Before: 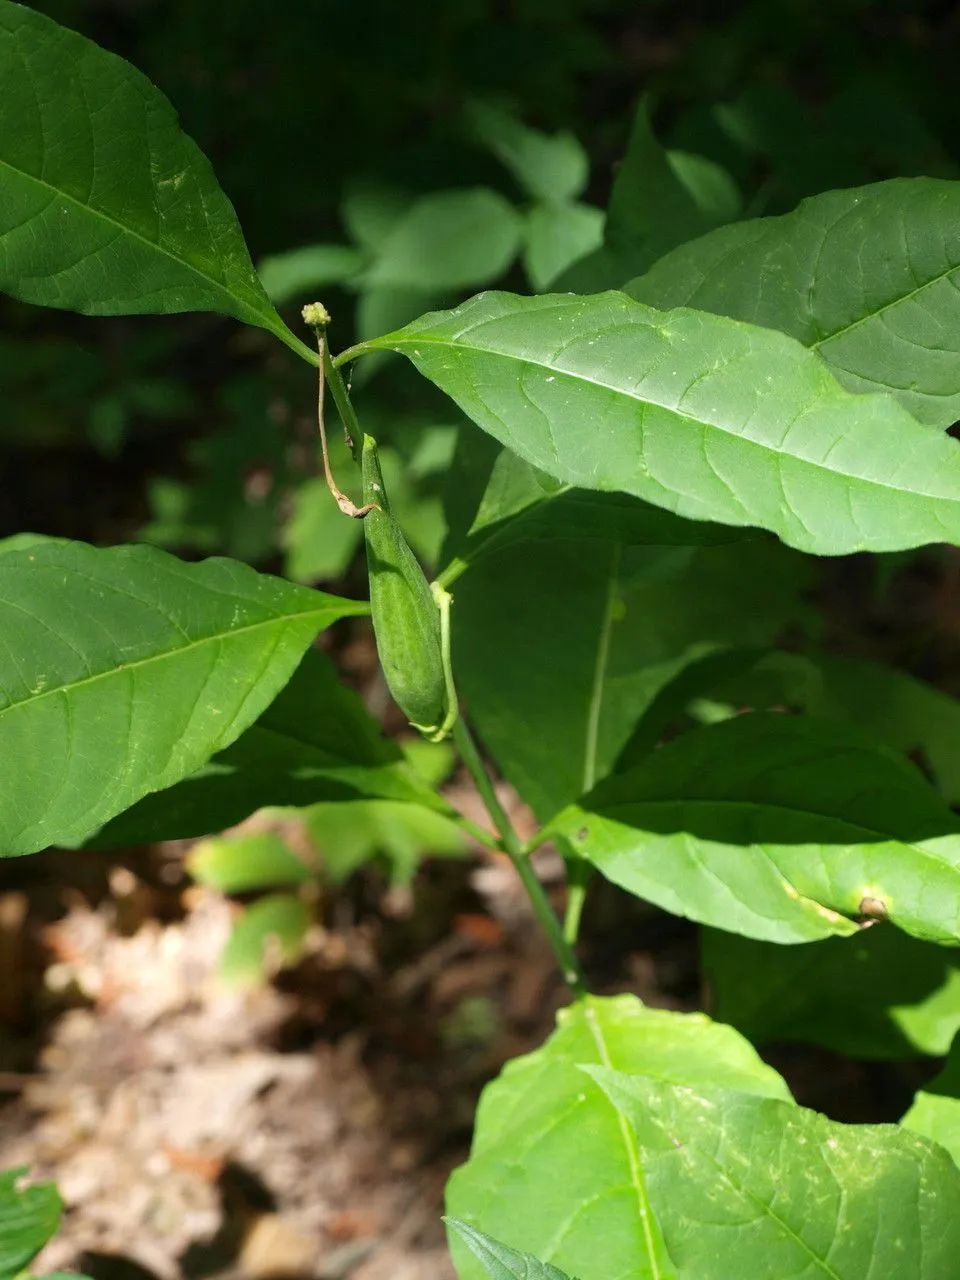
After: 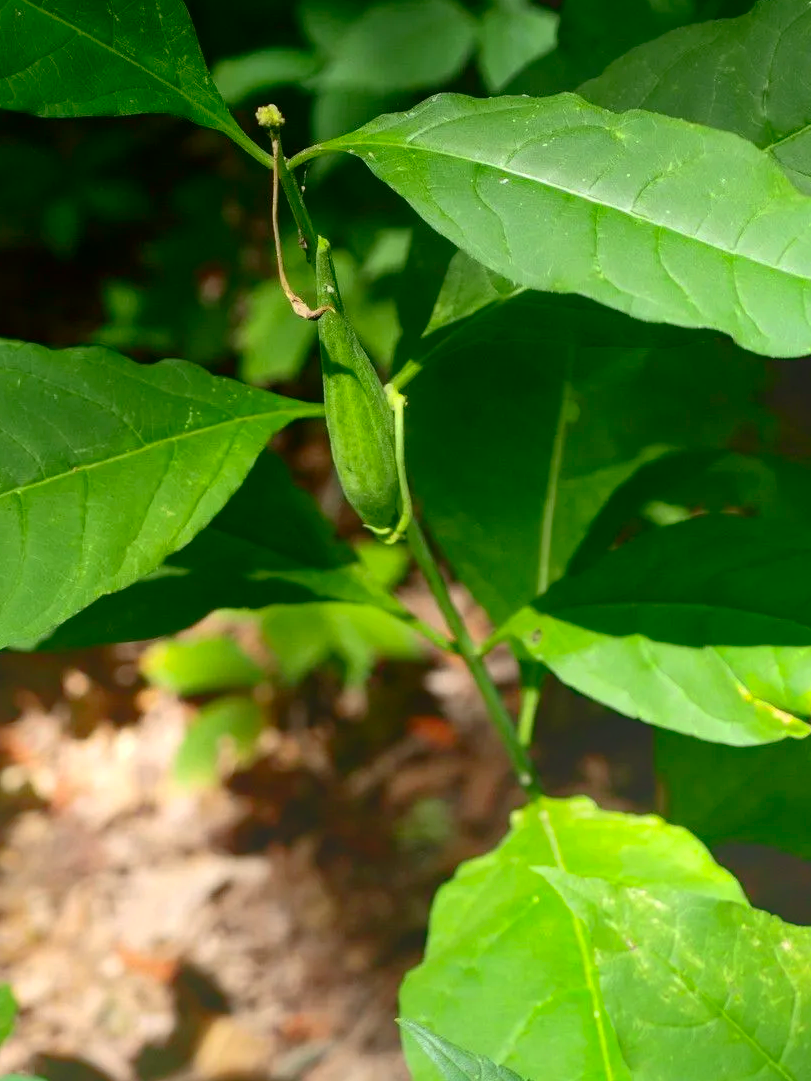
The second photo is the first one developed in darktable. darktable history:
crop and rotate: left 4.842%, top 15.51%, right 10.668%
bloom: size 38%, threshold 95%, strength 30%
contrast brightness saturation: contrast 0.19, brightness -0.11, saturation 0.21
shadows and highlights: on, module defaults
